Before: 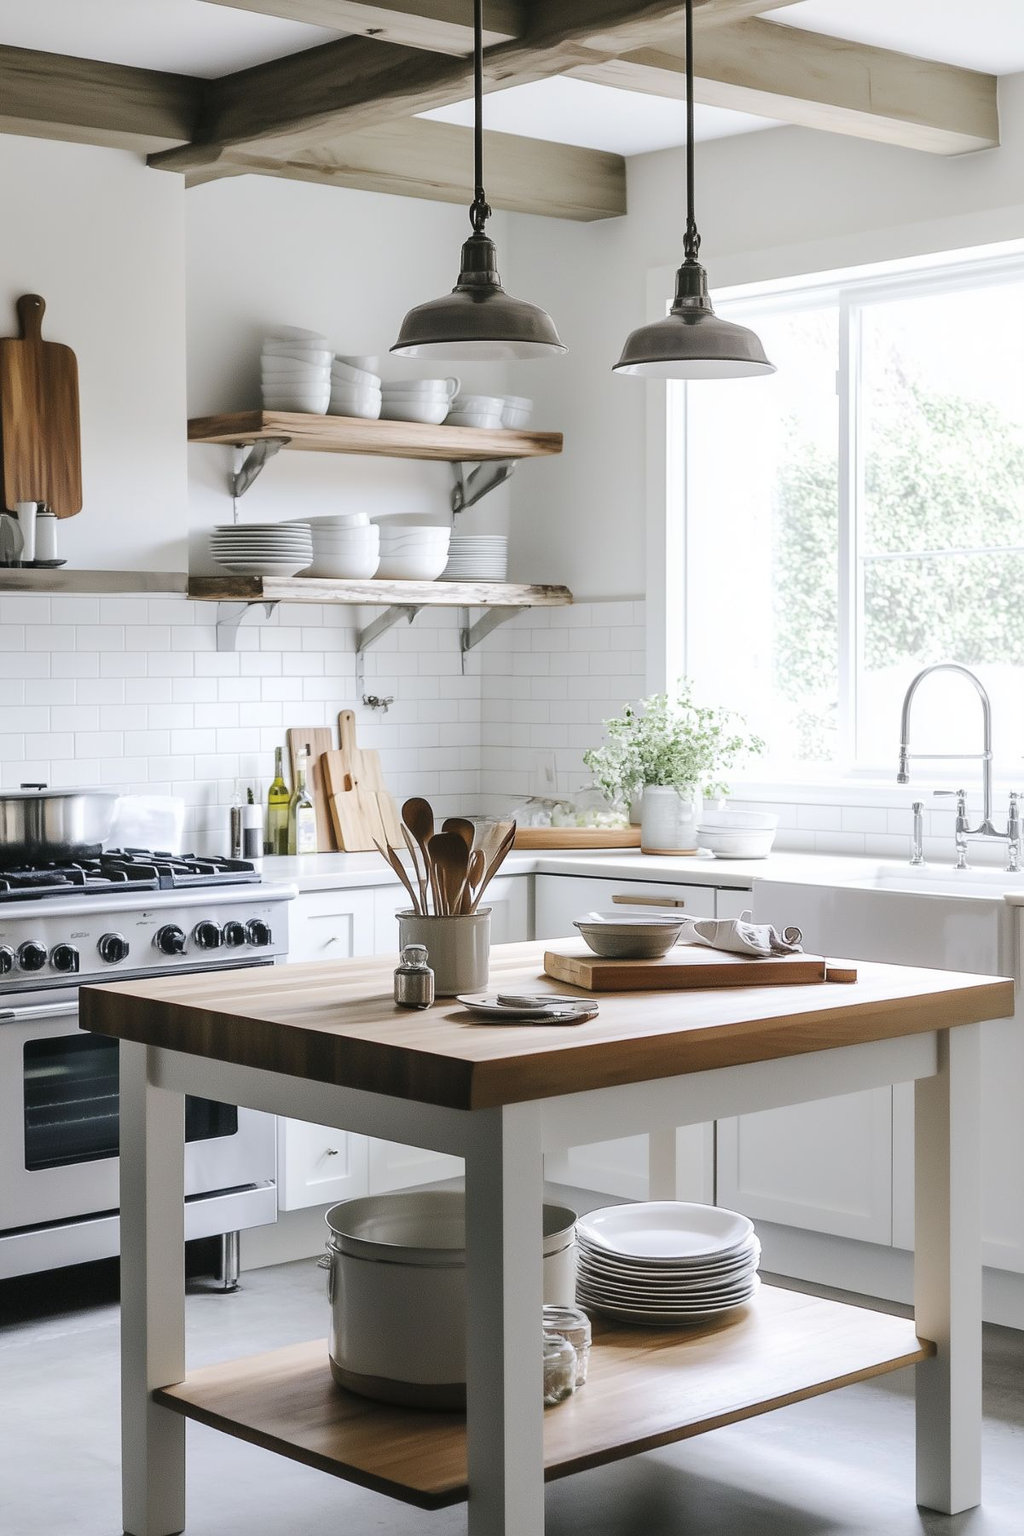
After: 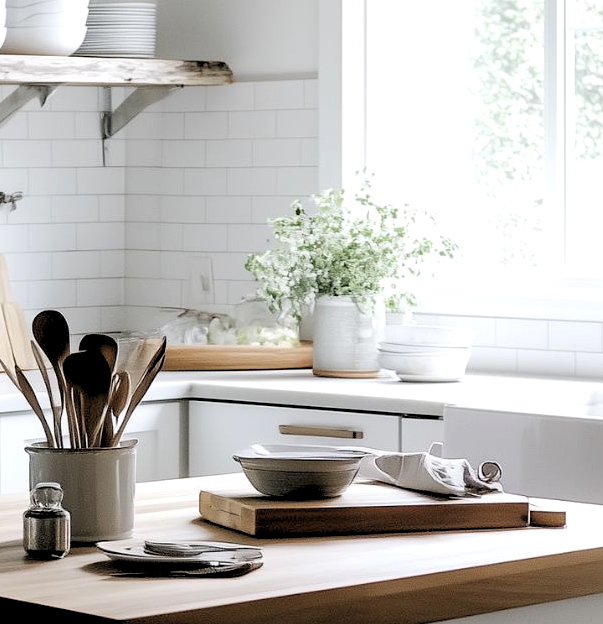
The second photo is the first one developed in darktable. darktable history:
rgb levels: levels [[0.034, 0.472, 0.904], [0, 0.5, 1], [0, 0.5, 1]]
crop: left 36.607%, top 34.735%, right 13.146%, bottom 30.611%
